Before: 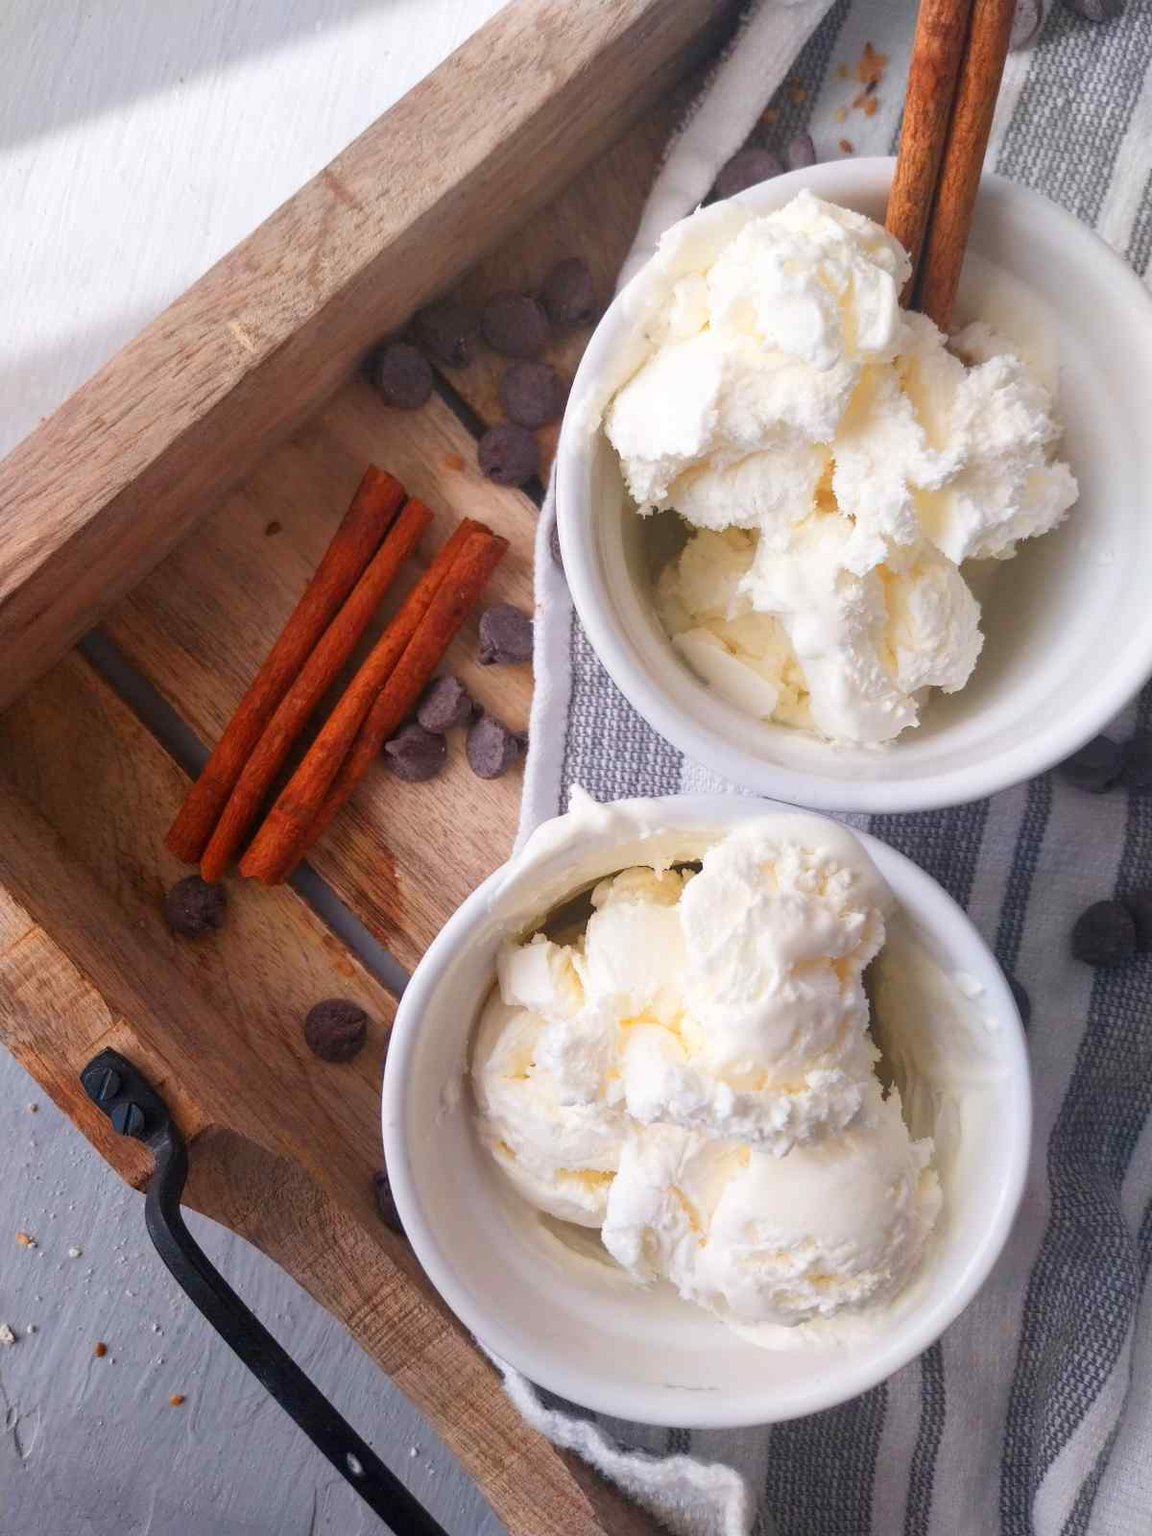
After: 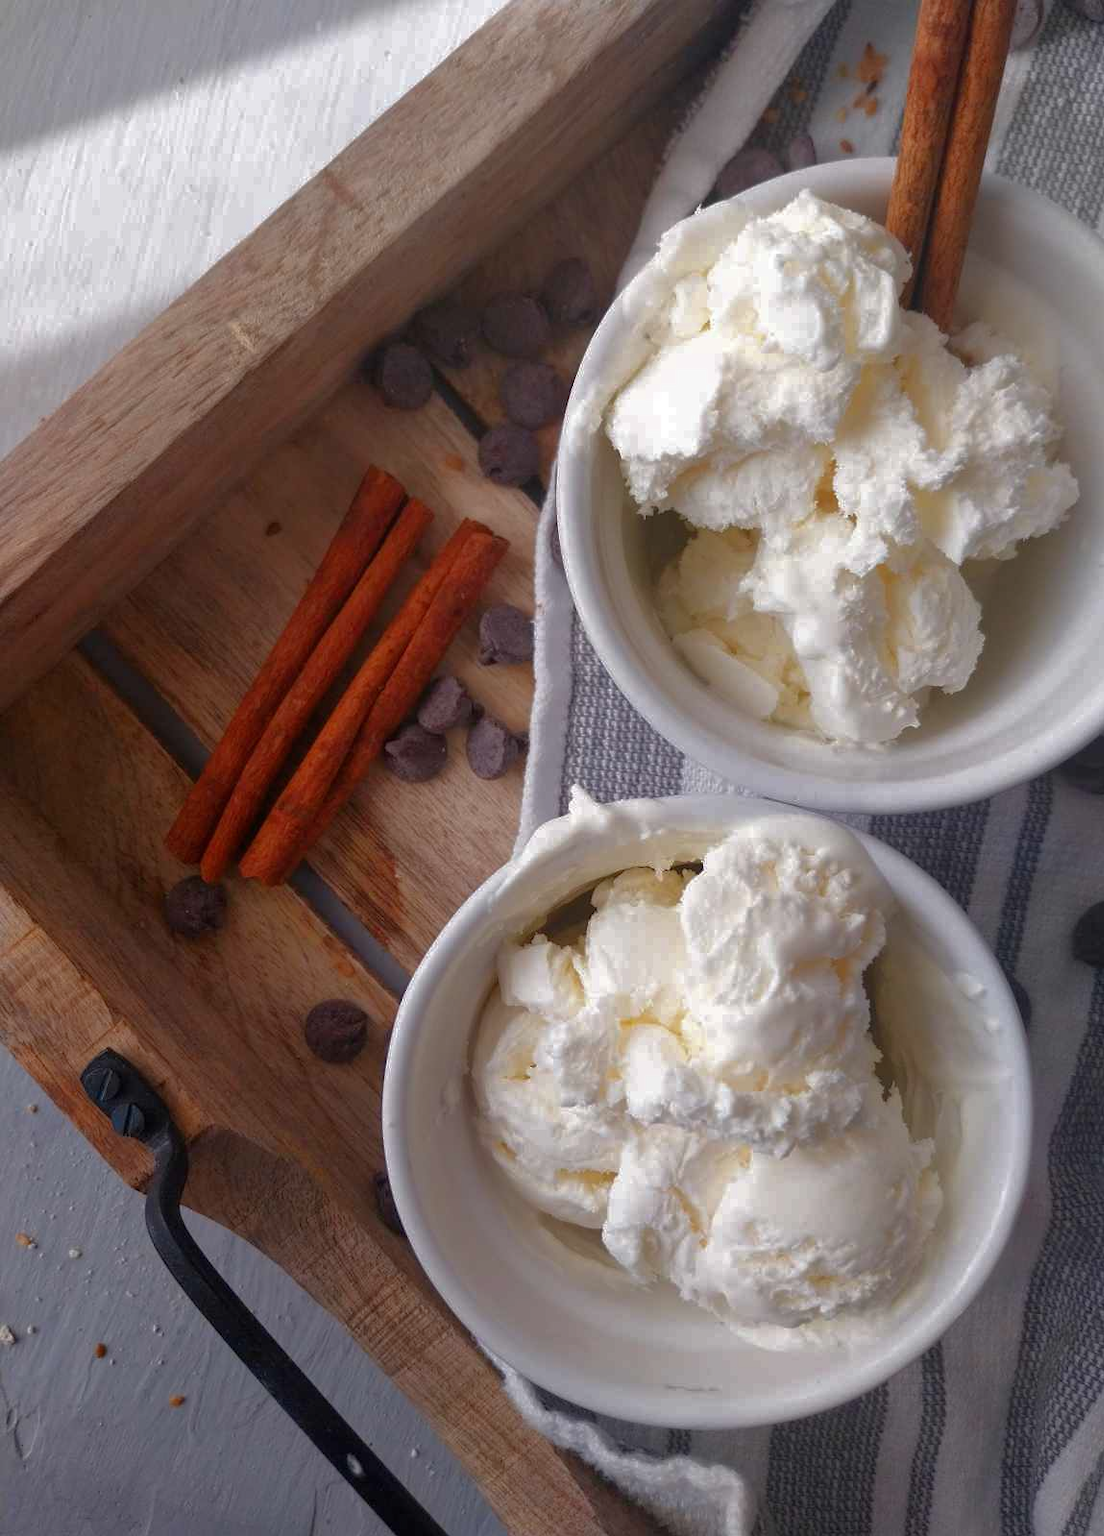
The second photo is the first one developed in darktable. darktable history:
crop: right 4.126%, bottom 0.031%
base curve: curves: ch0 [(0, 0) (0.826, 0.587) (1, 1)]
